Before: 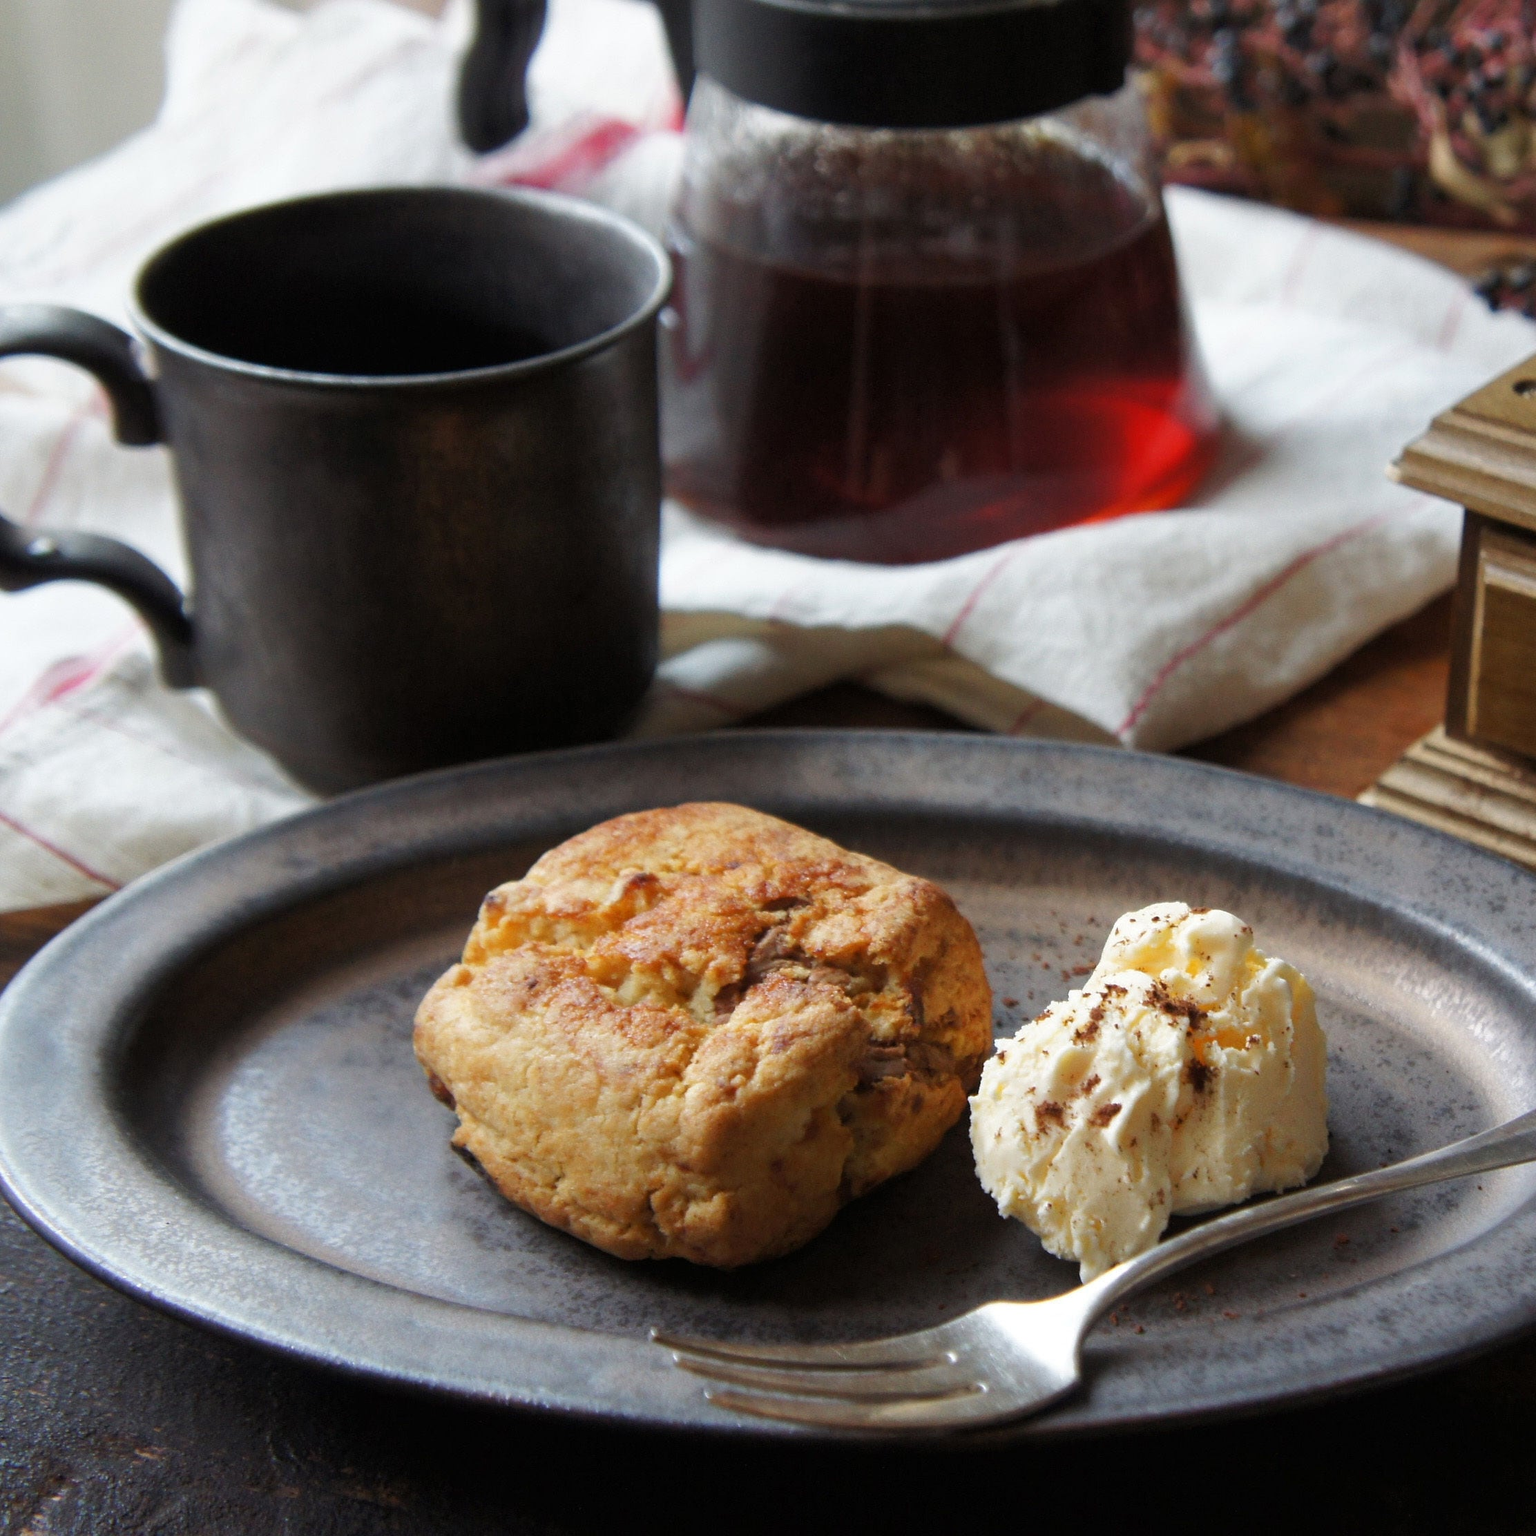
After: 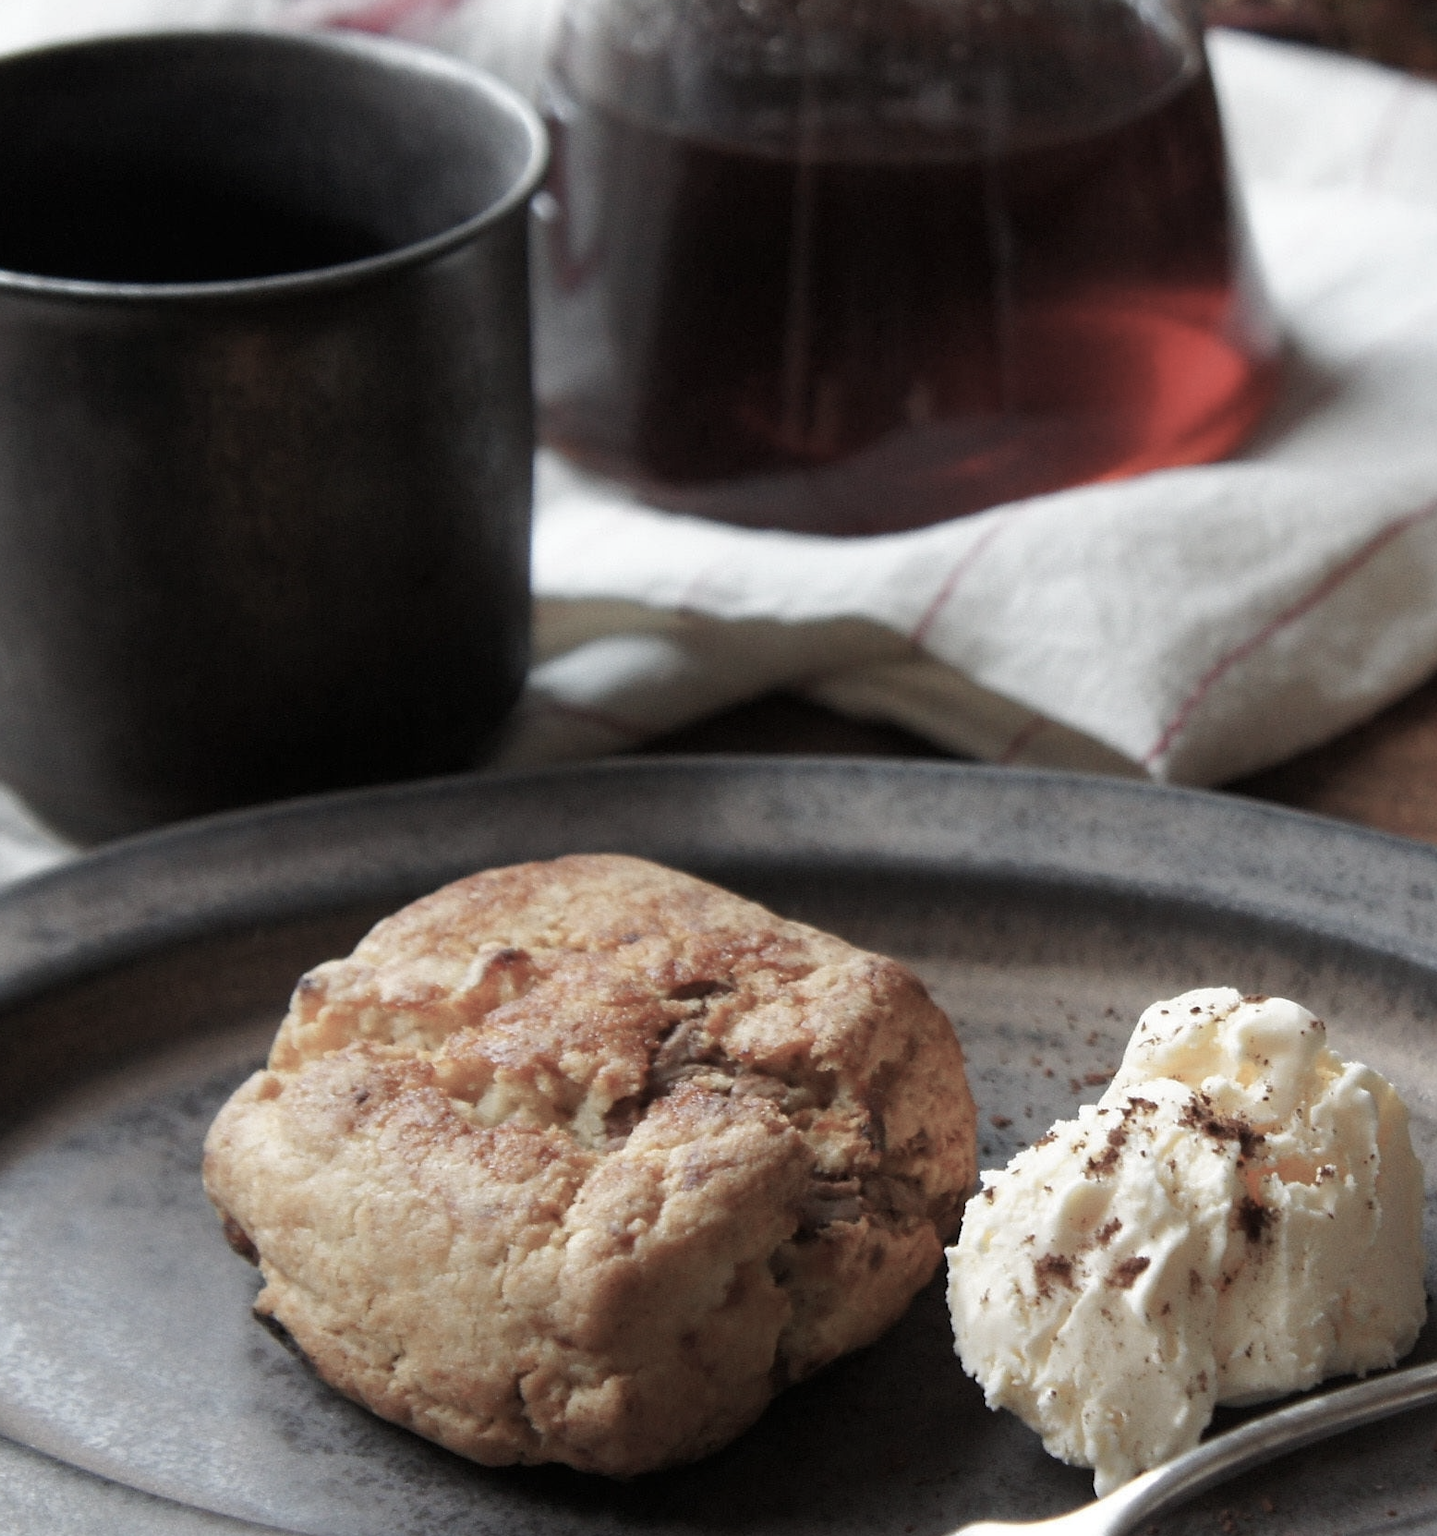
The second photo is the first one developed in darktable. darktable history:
crop and rotate: left 17.046%, top 10.659%, right 12.989%, bottom 14.553%
color balance rgb: linear chroma grading › global chroma -16.06%, perceptual saturation grading › global saturation -32.85%, global vibrance -23.56%
